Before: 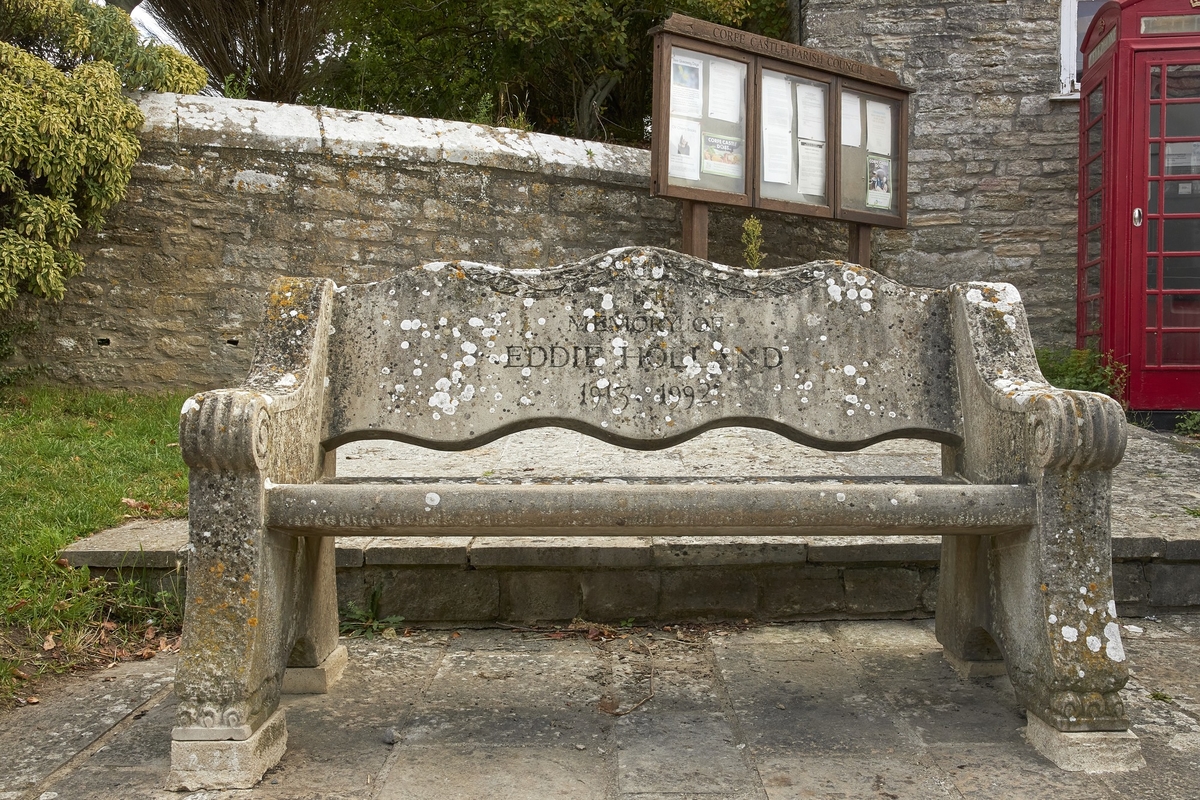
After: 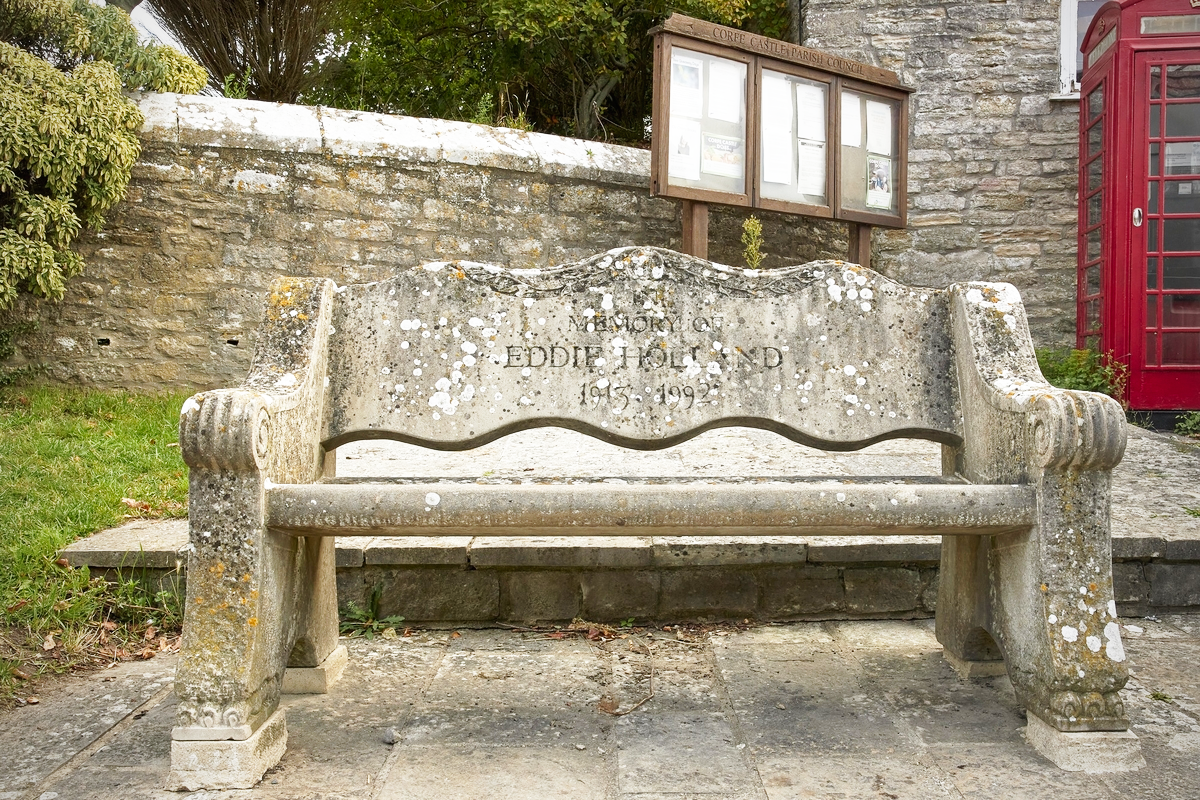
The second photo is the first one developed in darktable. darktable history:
base curve: curves: ch0 [(0, 0) (0.005, 0.002) (0.15, 0.3) (0.4, 0.7) (0.75, 0.95) (1, 1)], preserve colors none
vignetting: fall-off radius 60.68%, brightness -0.577, saturation -0.251
shadows and highlights: radius 127.54, shadows 21.14, highlights -21.31, low approximation 0.01
exposure: black level correction -0.001, exposure 0.08 EV, compensate exposure bias true, compensate highlight preservation false
